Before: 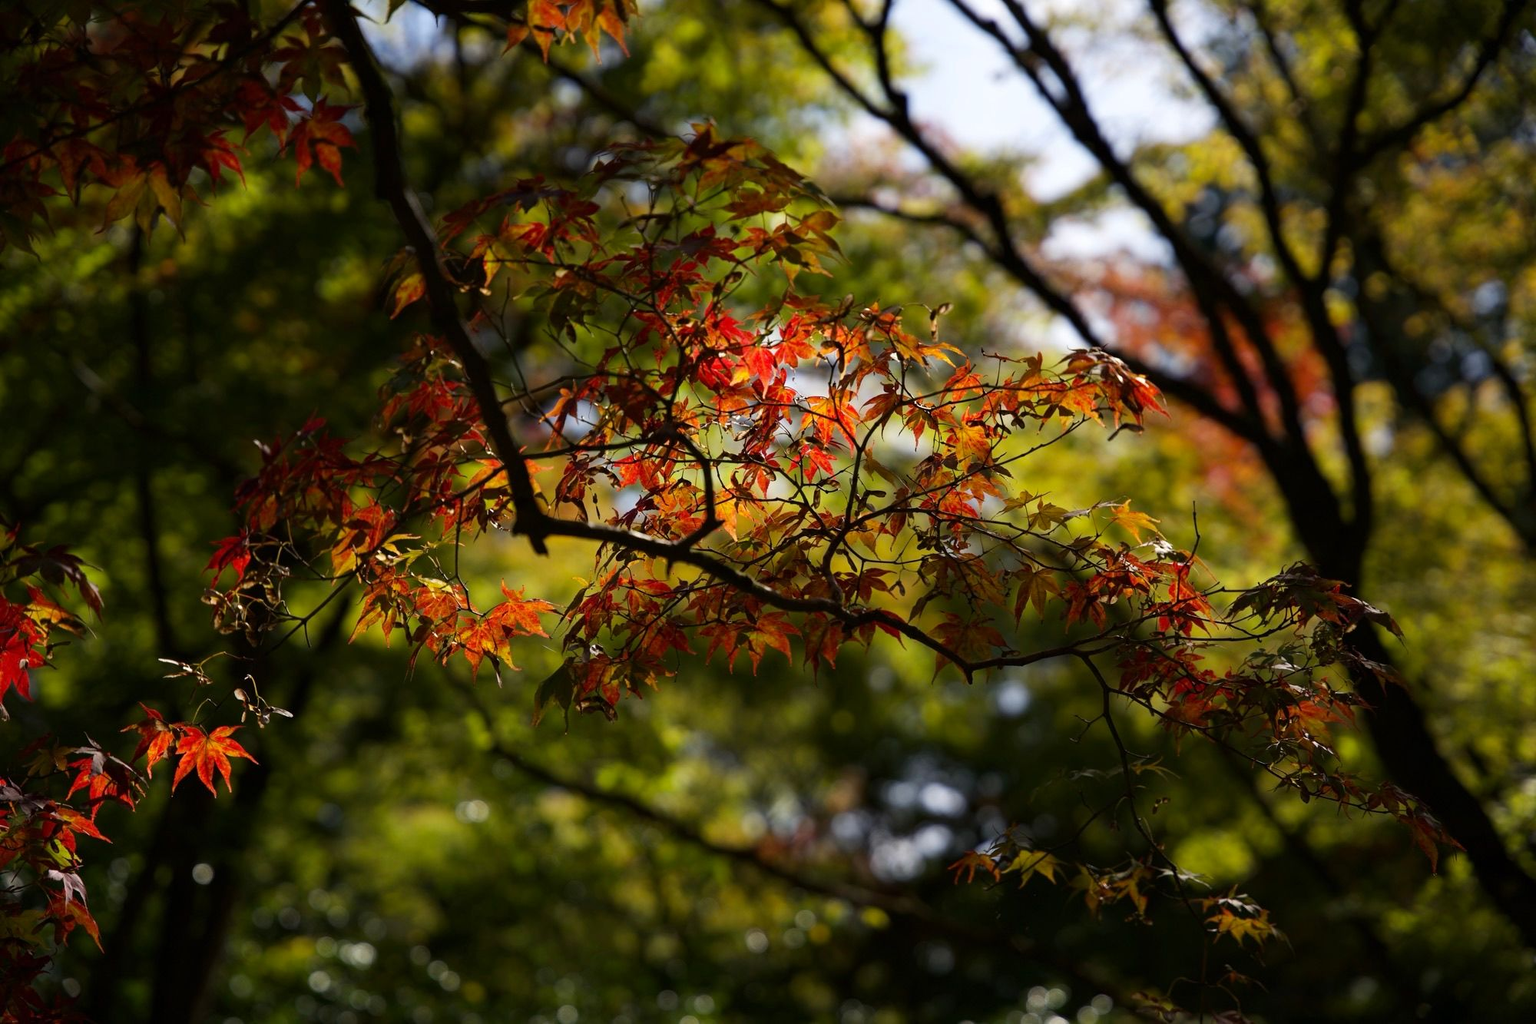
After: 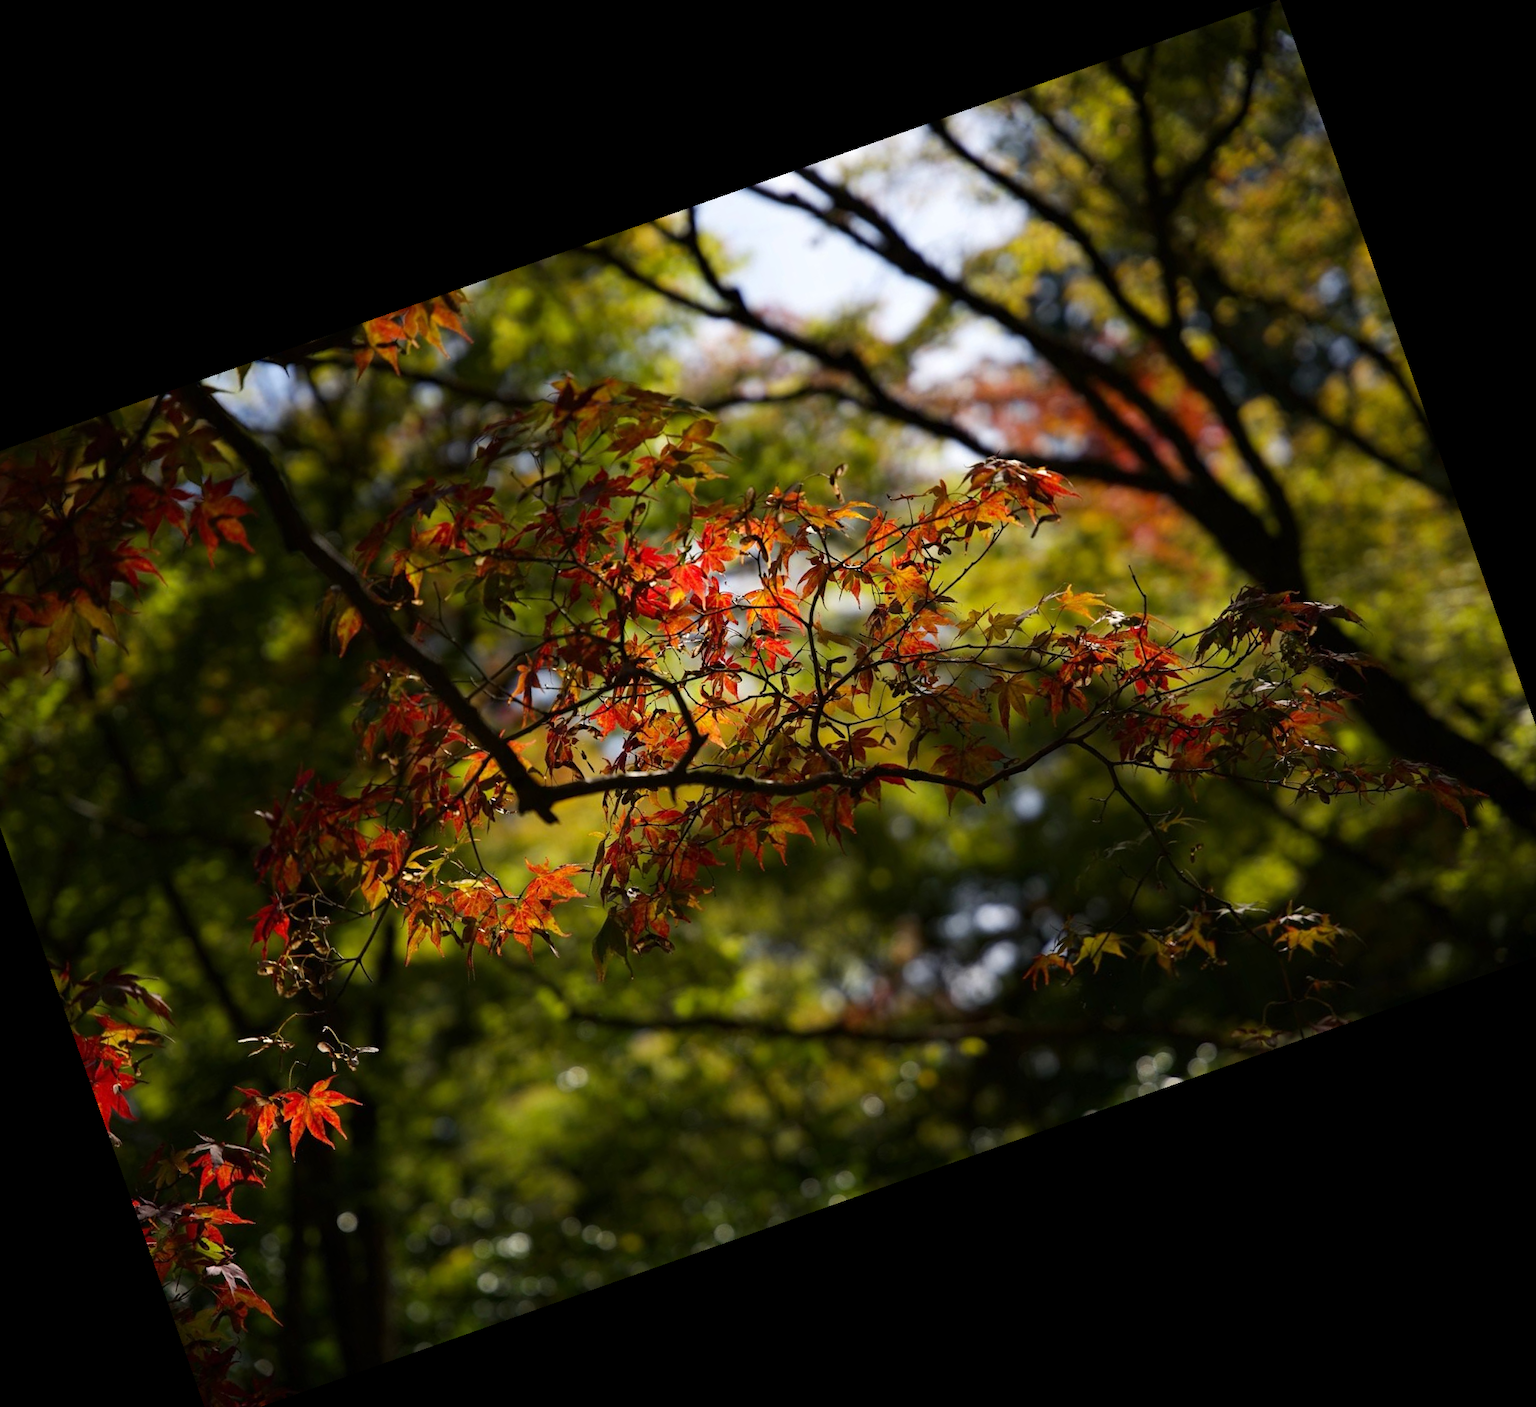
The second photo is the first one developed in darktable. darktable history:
crop and rotate: angle 19.43°, left 6.812%, right 4.125%, bottom 1.087%
exposure: compensate highlight preservation false
